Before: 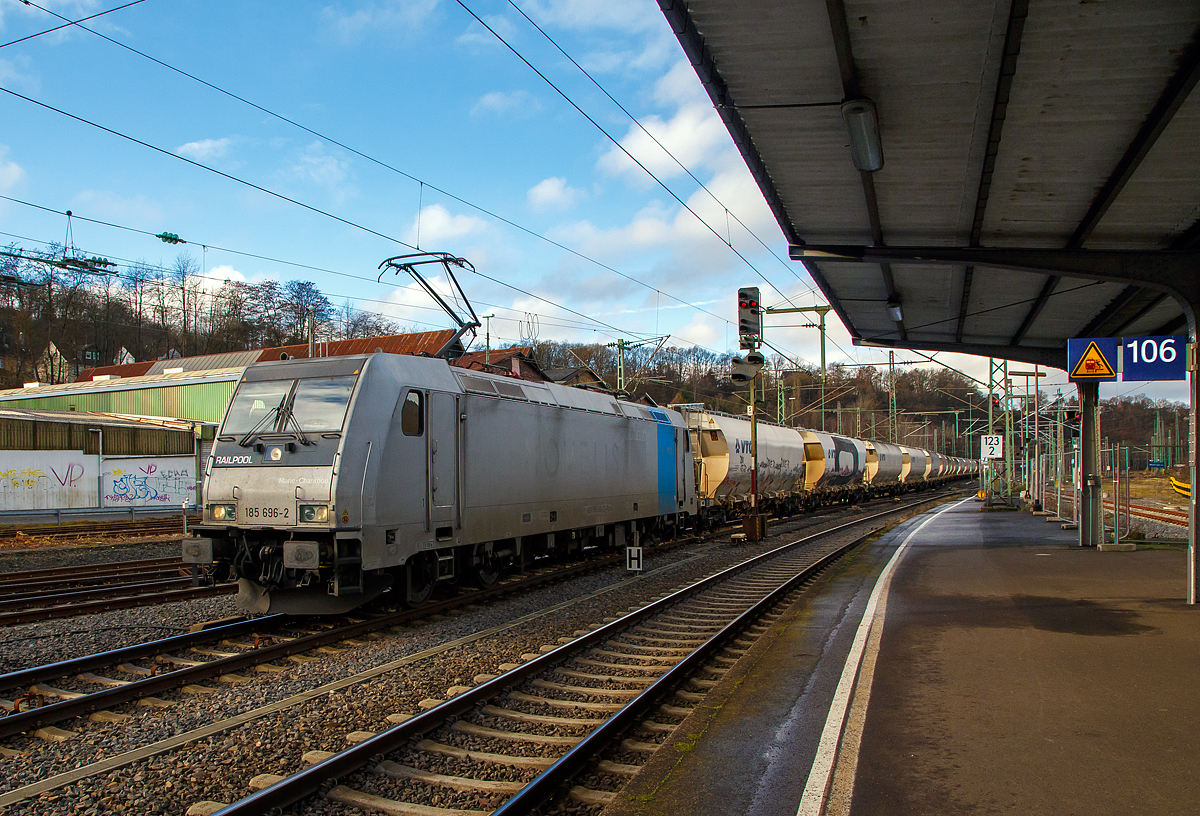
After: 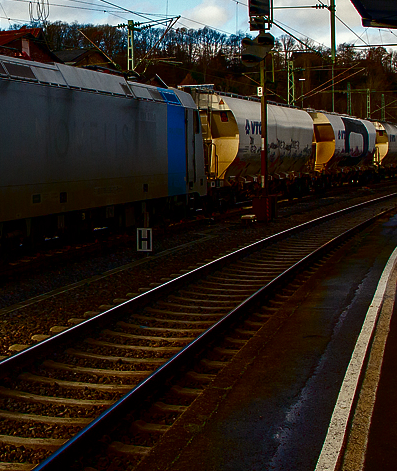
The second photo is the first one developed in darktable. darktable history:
contrast brightness saturation: contrast 0.09, brightness -0.59, saturation 0.17
crop: left 40.878%, top 39.176%, right 25.993%, bottom 3.081%
